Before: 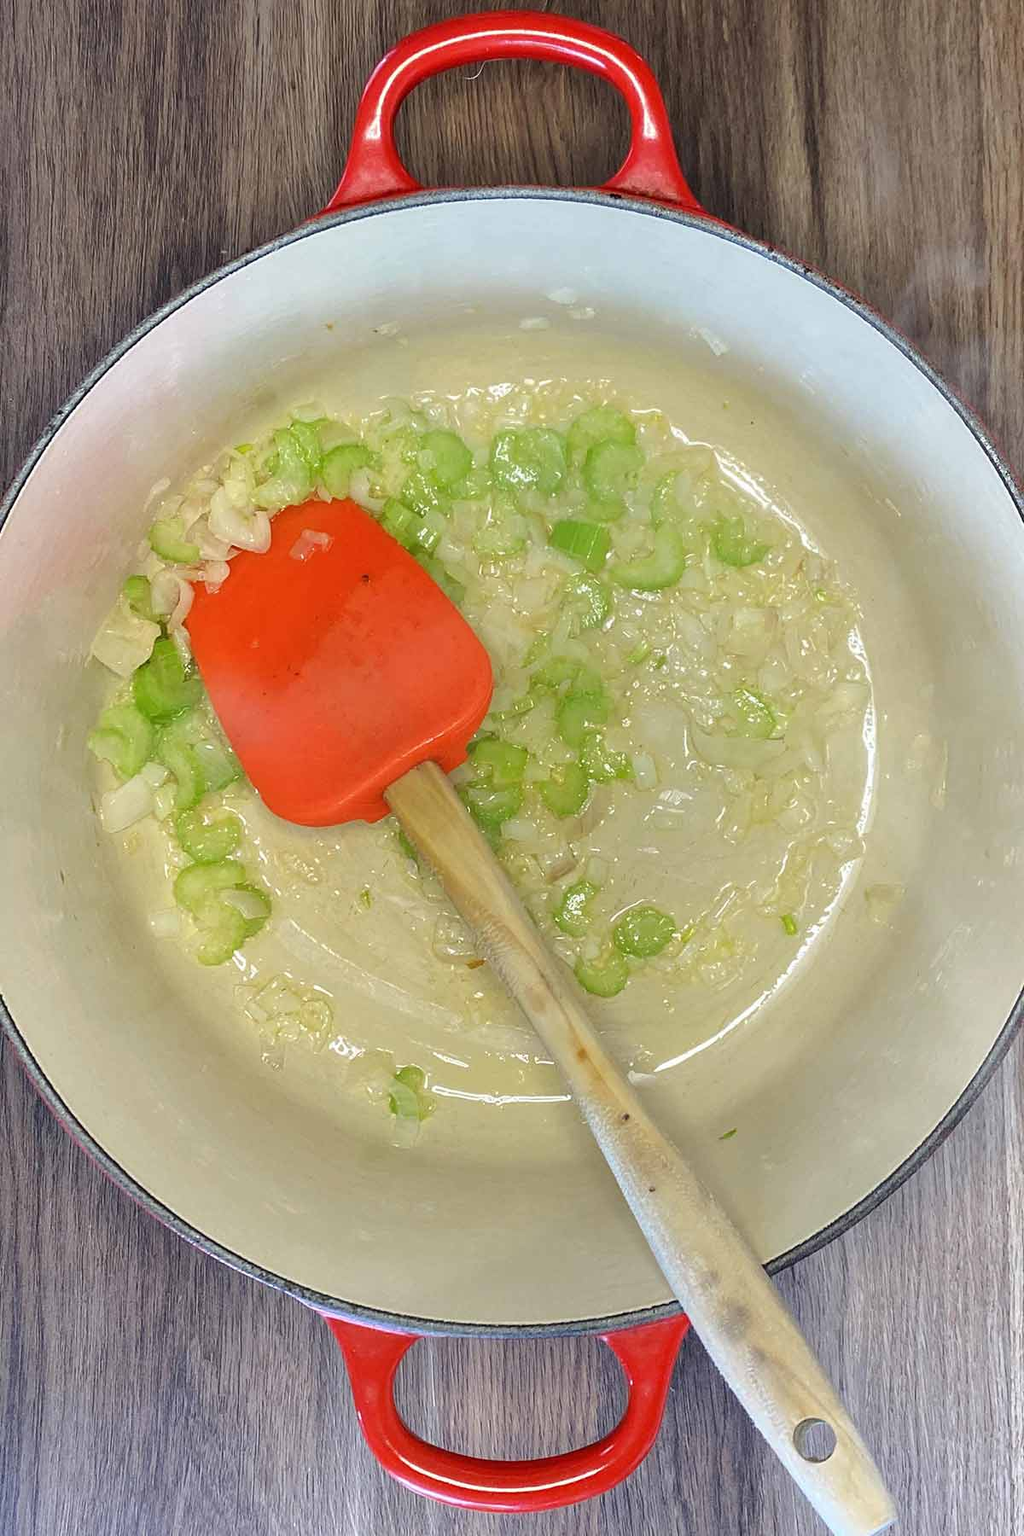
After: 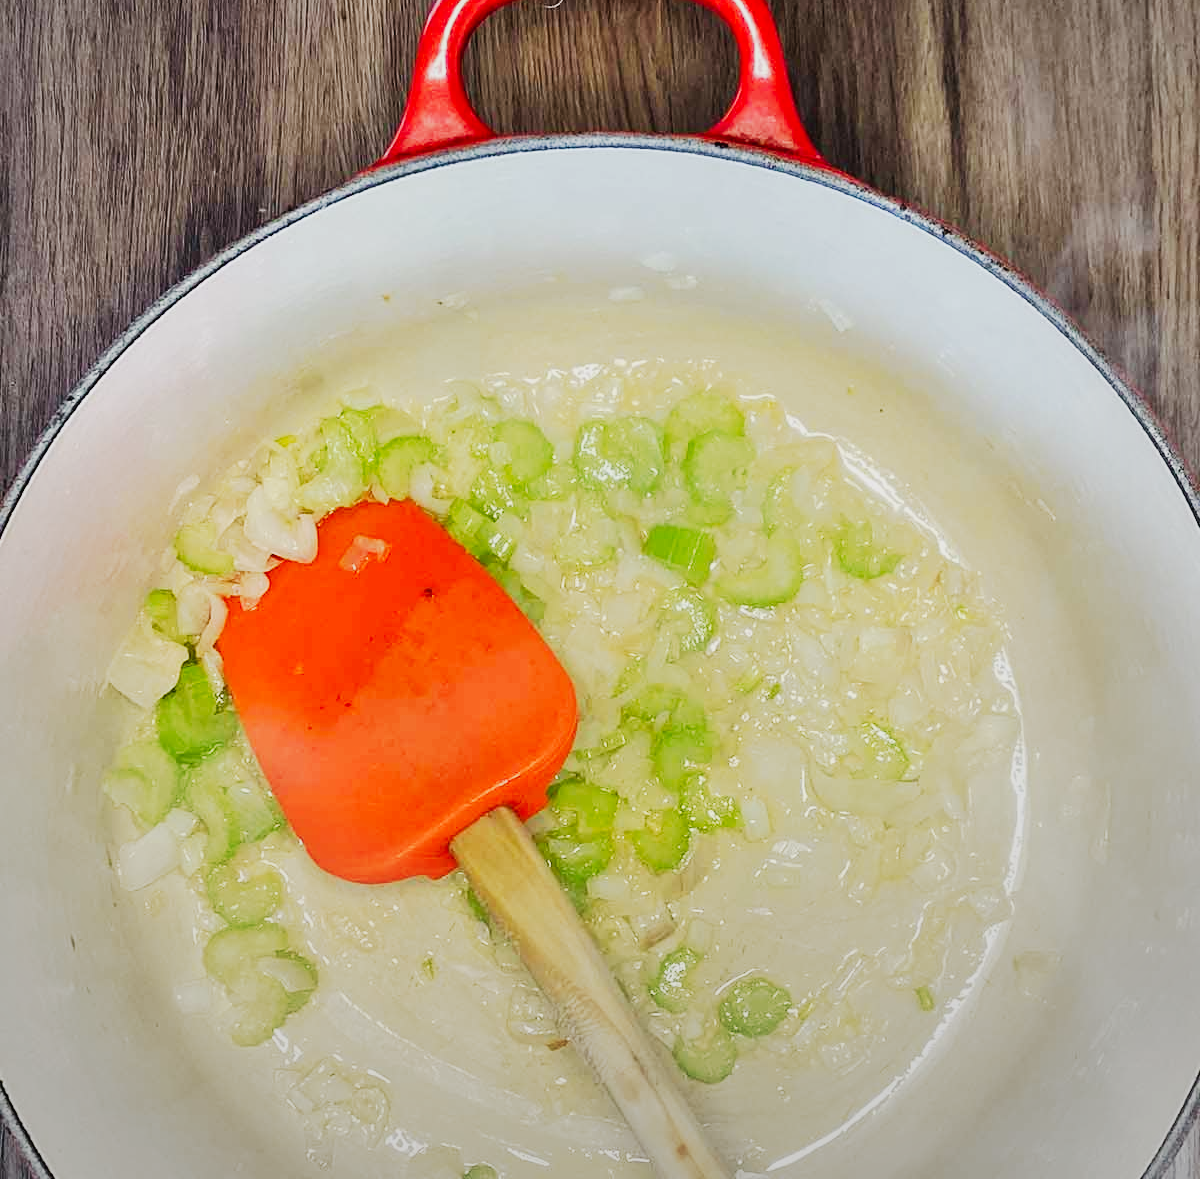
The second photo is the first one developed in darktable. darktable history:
tone curve: curves: ch0 [(0, 0.017) (0.091, 0.04) (0.296, 0.276) (0.439, 0.482) (0.64, 0.729) (0.785, 0.817) (0.995, 0.917)]; ch1 [(0, 0) (0.384, 0.365) (0.463, 0.447) (0.486, 0.474) (0.503, 0.497) (0.526, 0.52) (0.555, 0.564) (0.578, 0.589) (0.638, 0.66) (0.766, 0.773) (1, 1)]; ch2 [(0, 0) (0.374, 0.344) (0.446, 0.443) (0.501, 0.509) (0.528, 0.522) (0.569, 0.593) (0.61, 0.646) (0.666, 0.688) (1, 1)], preserve colors none
crop and rotate: top 4.744%, bottom 29.71%
vignetting: fall-off start 74.71%, fall-off radius 66.31%, brightness -0.273, center (-0.066, -0.313)
tone equalizer: edges refinement/feathering 500, mask exposure compensation -1.57 EV, preserve details no
